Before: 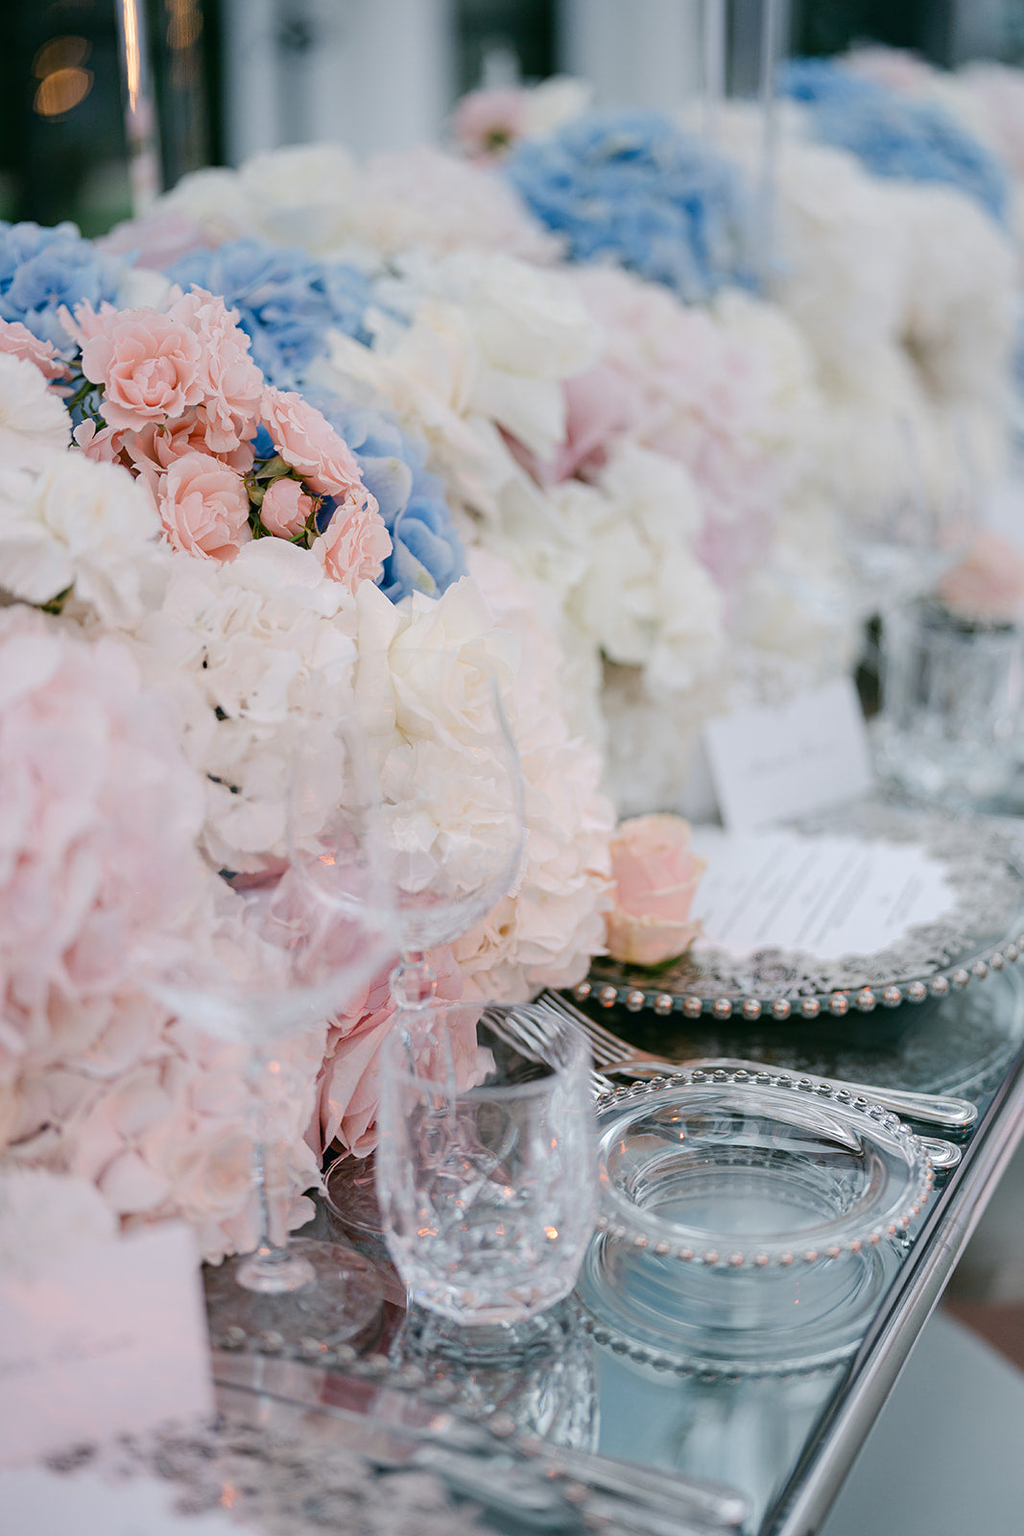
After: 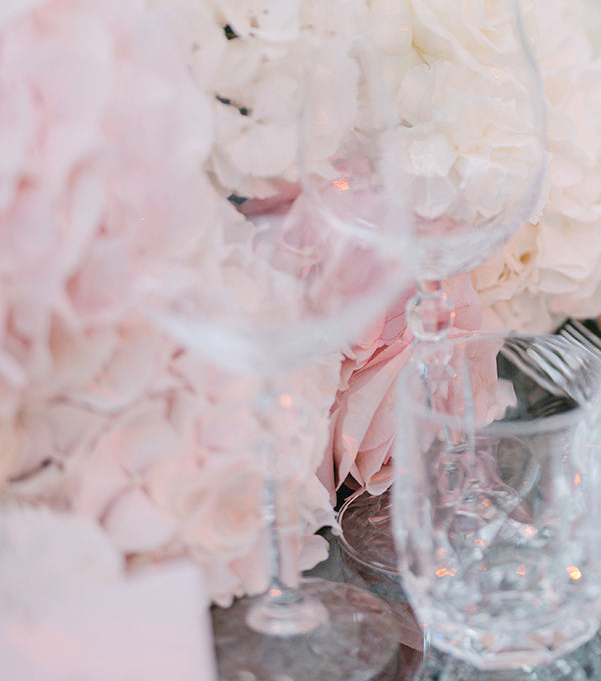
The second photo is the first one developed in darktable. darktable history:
crop: top 44.483%, right 43.593%, bottom 12.892%
contrast brightness saturation: brightness 0.13
